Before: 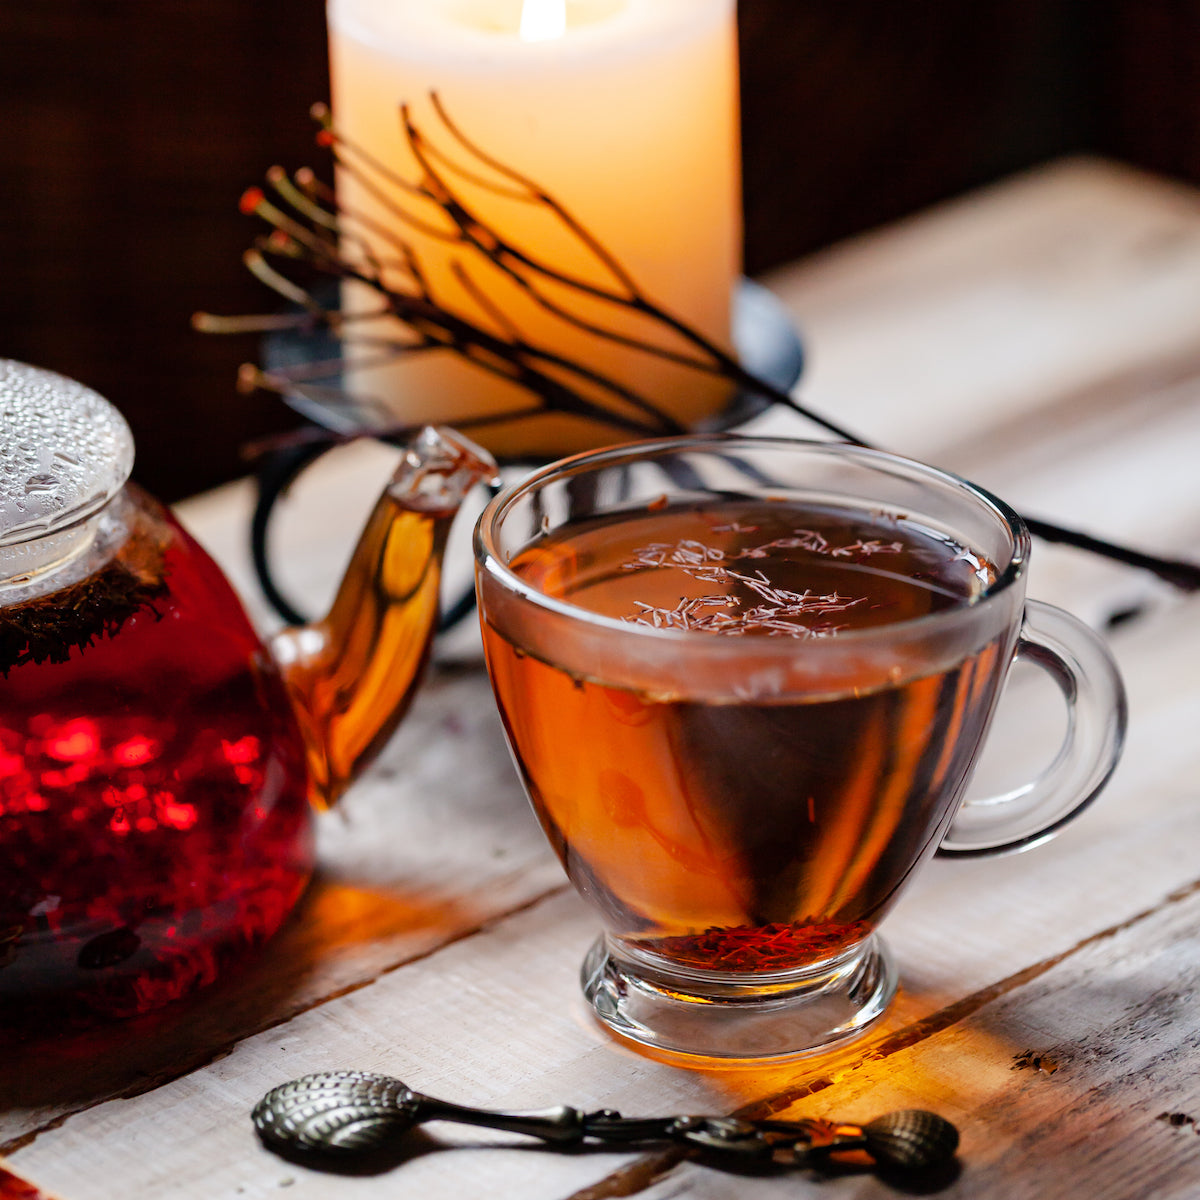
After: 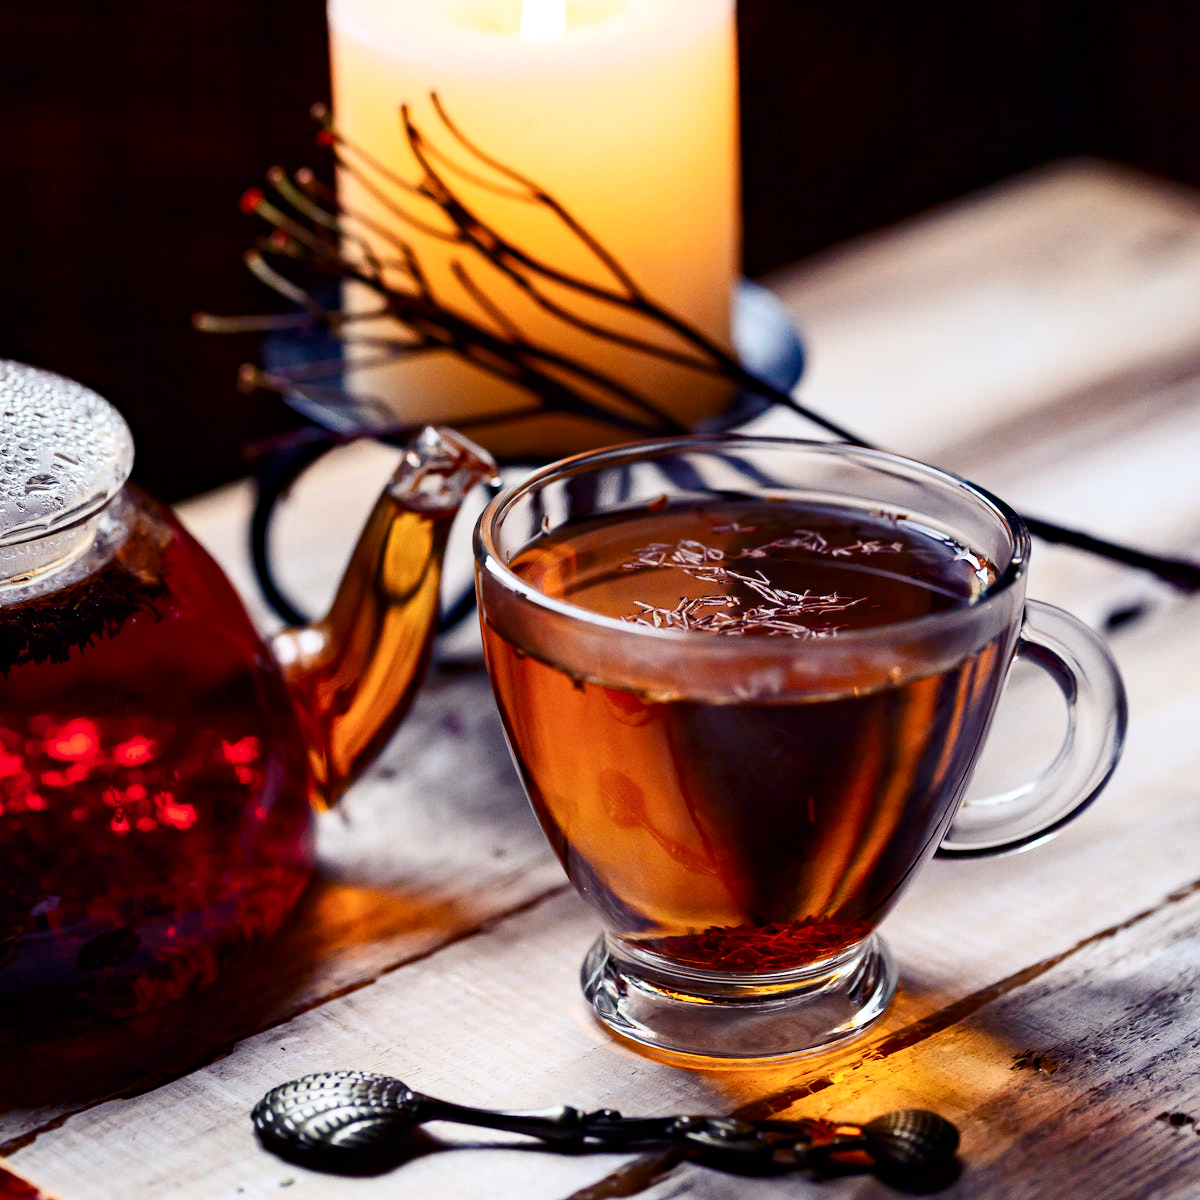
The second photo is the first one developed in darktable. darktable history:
color balance rgb: shadows lift › luminance -28.973%, shadows lift › chroma 15.258%, shadows lift › hue 270.95°, perceptual saturation grading › global saturation 0.956%, global vibrance 14.744%
tone curve: curves: ch0 [(0, 0) (0.004, 0.001) (0.133, 0.078) (0.325, 0.241) (0.832, 0.917) (1, 1)], color space Lab, independent channels, preserve colors none
haze removal: compatibility mode true
